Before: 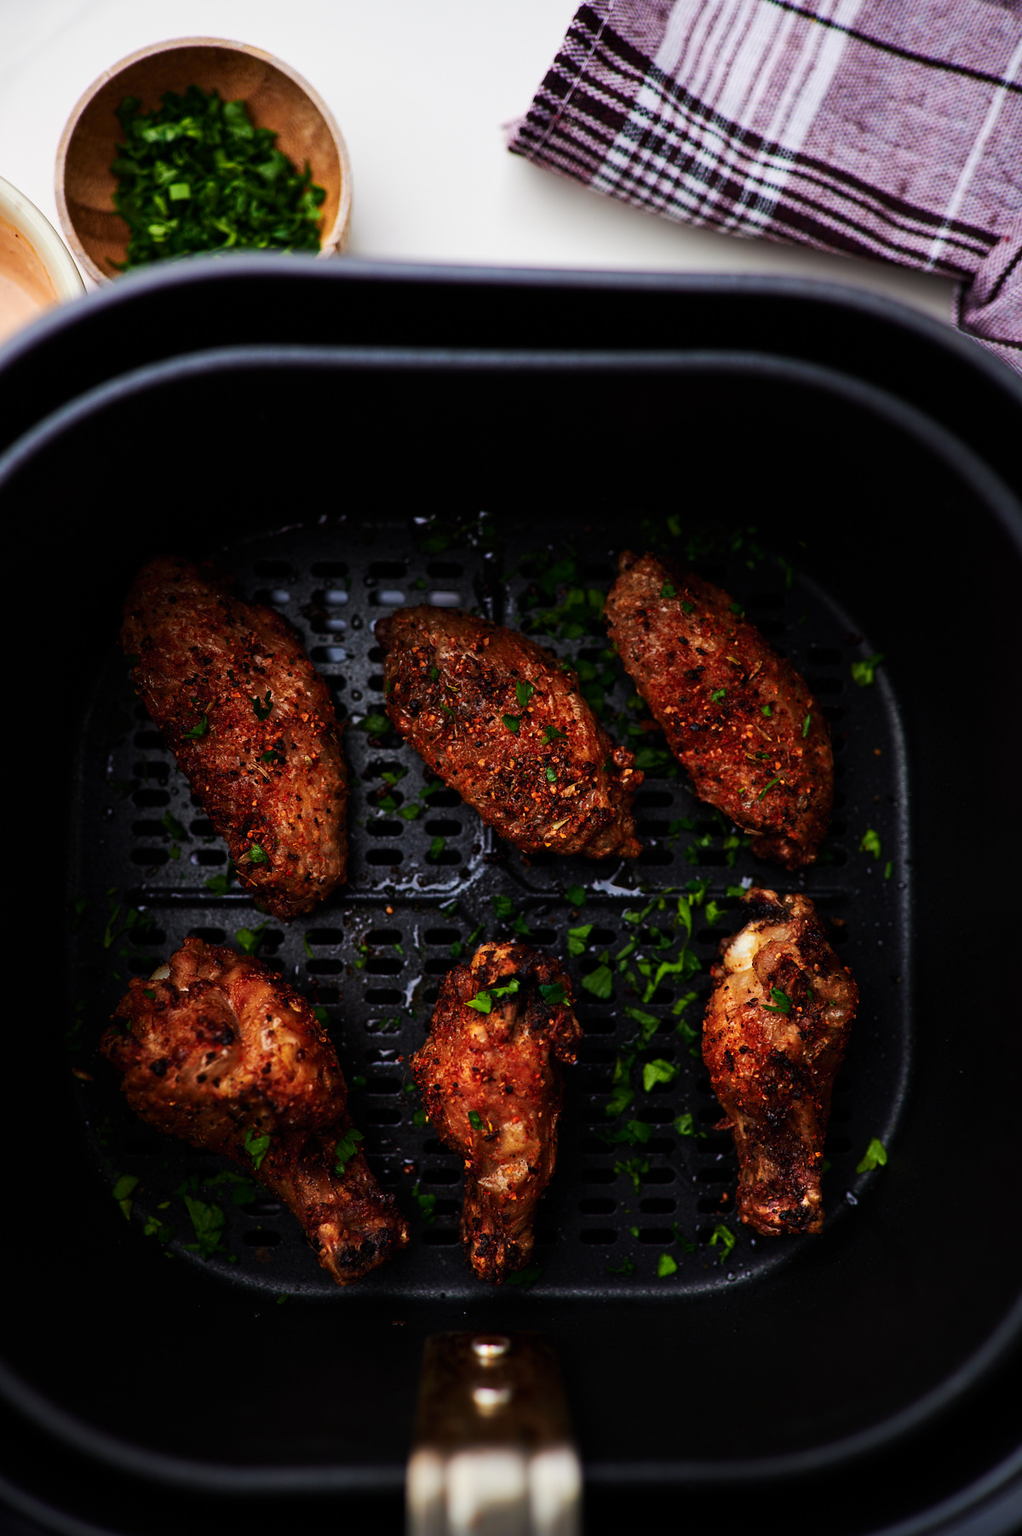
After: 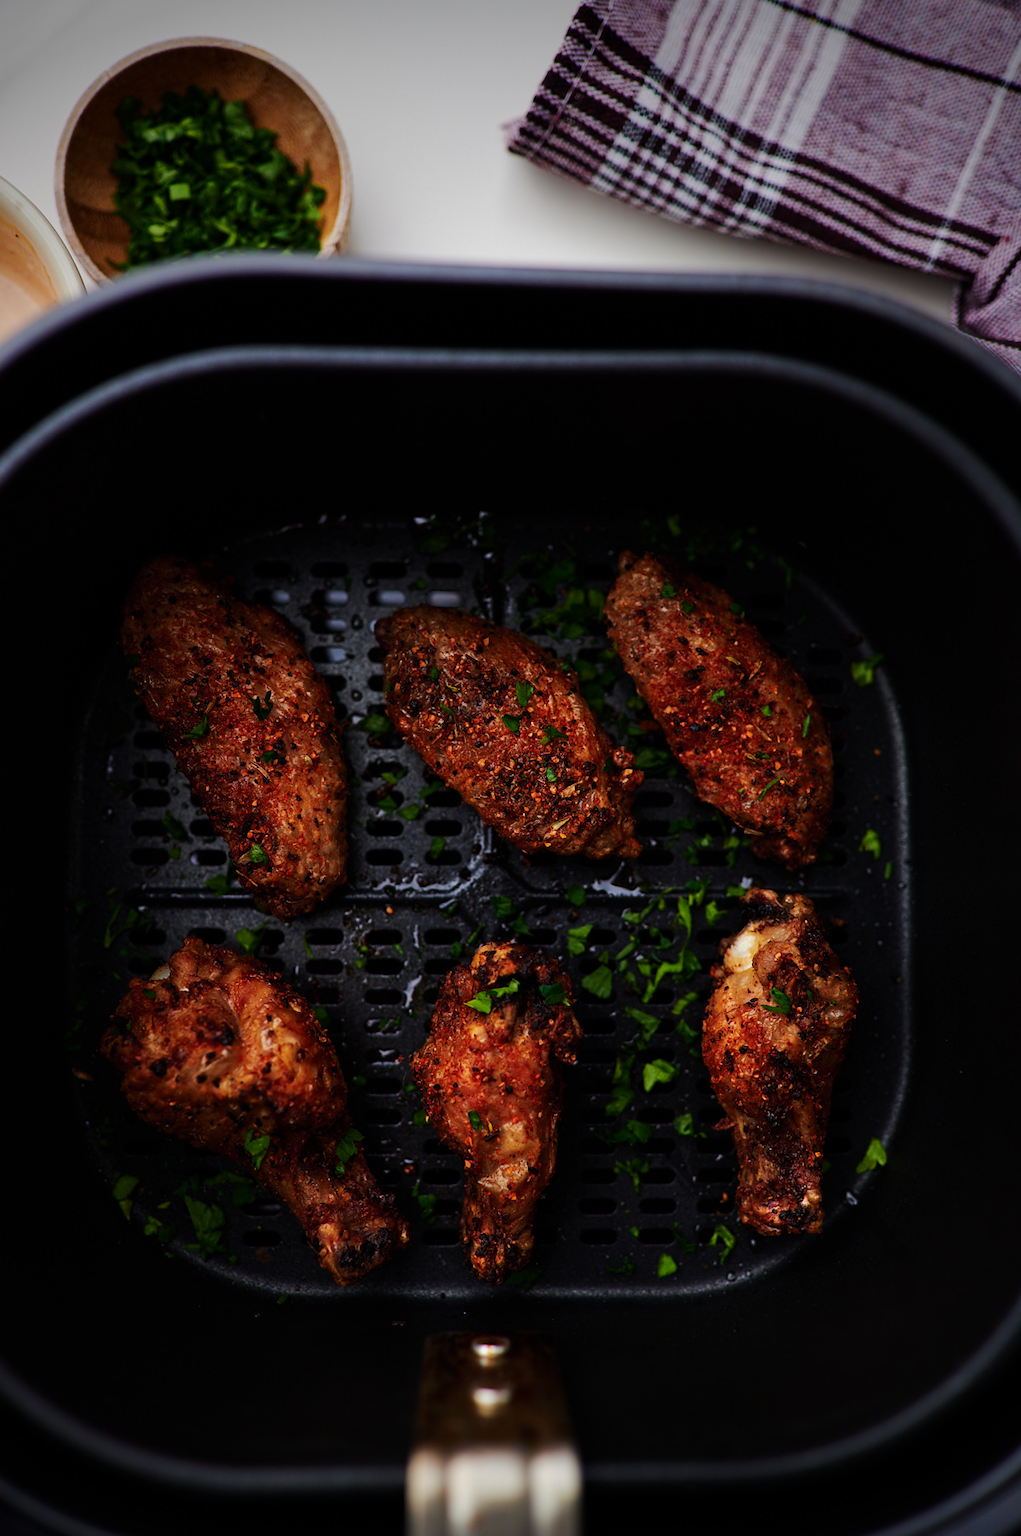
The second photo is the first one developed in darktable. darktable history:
base curve: curves: ch0 [(0, 0) (0.74, 0.67) (1, 1)]
vignetting: brightness -0.629, saturation -0.007, center (-0.028, 0.239)
